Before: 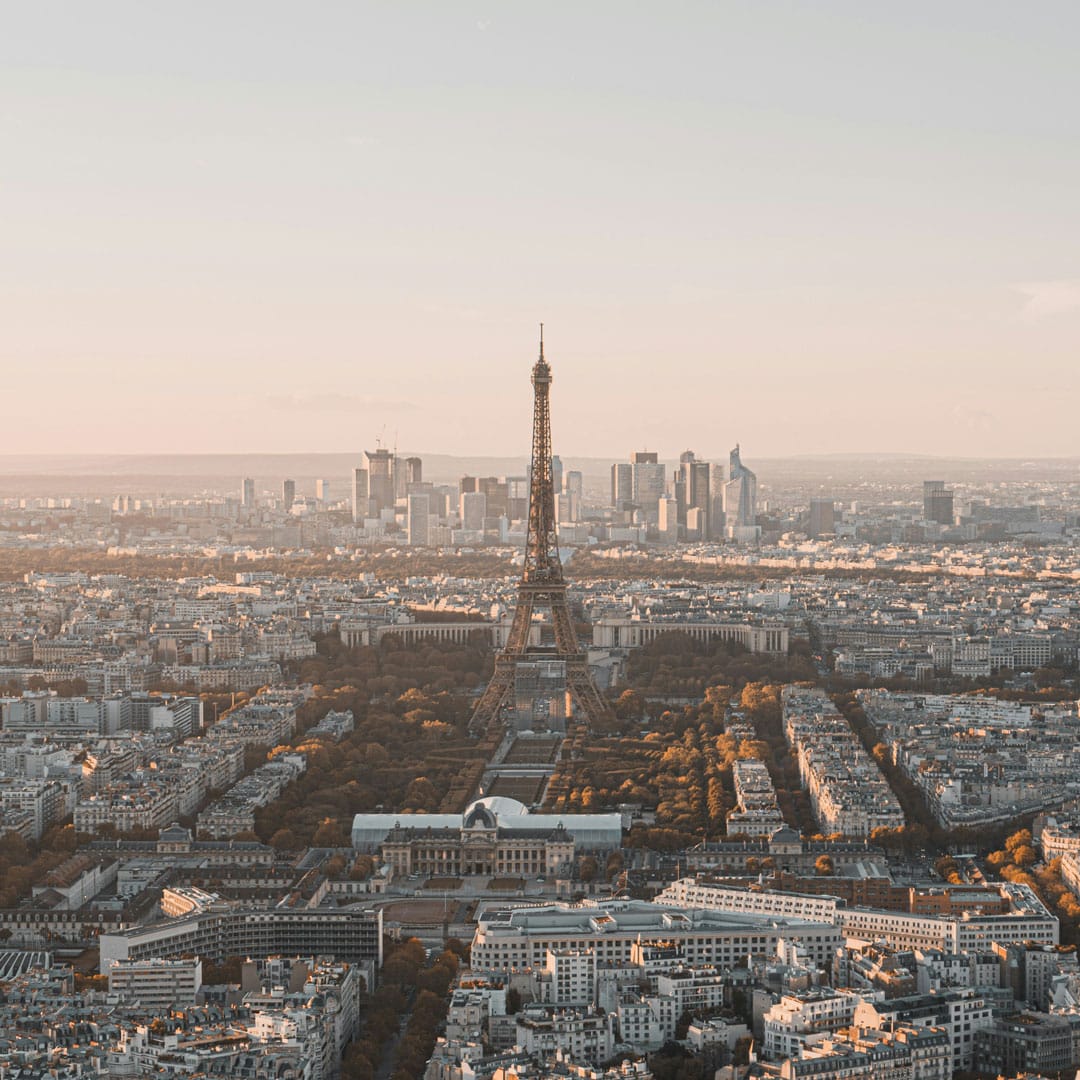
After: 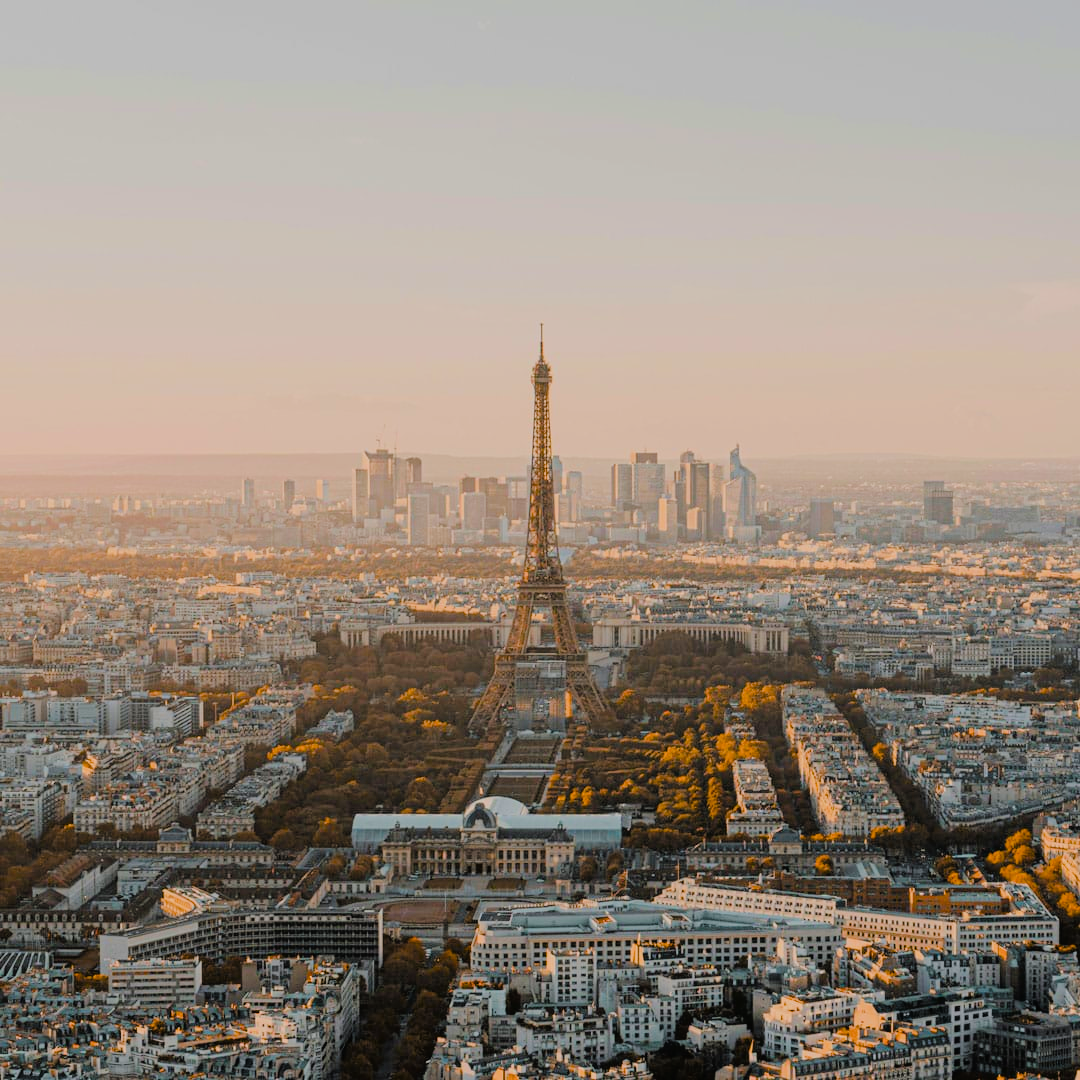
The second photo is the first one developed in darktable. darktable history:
color balance rgb: shadows lift › chroma 0.924%, shadows lift › hue 112.42°, global offset › luminance 0.481%, linear chroma grading › shadows 17.546%, linear chroma grading › highlights 61.069%, linear chroma grading › global chroma 49.752%, perceptual saturation grading › global saturation 20%, perceptual saturation grading › highlights -49.877%, perceptual saturation grading › shadows 24.637%
filmic rgb: black relative exposure -7.65 EV, white relative exposure 4.56 EV, hardness 3.61, contrast 1.115, color science v6 (2022)
tone curve: curves: ch0 [(0, 0) (0.003, 0.001) (0.011, 0.002) (0.025, 0.007) (0.044, 0.015) (0.069, 0.022) (0.1, 0.03) (0.136, 0.056) (0.177, 0.115) (0.224, 0.177) (0.277, 0.244) (0.335, 0.322) (0.399, 0.398) (0.468, 0.471) (0.543, 0.545) (0.623, 0.614) (0.709, 0.685) (0.801, 0.765) (0.898, 0.867) (1, 1)], color space Lab, linked channels, preserve colors none
